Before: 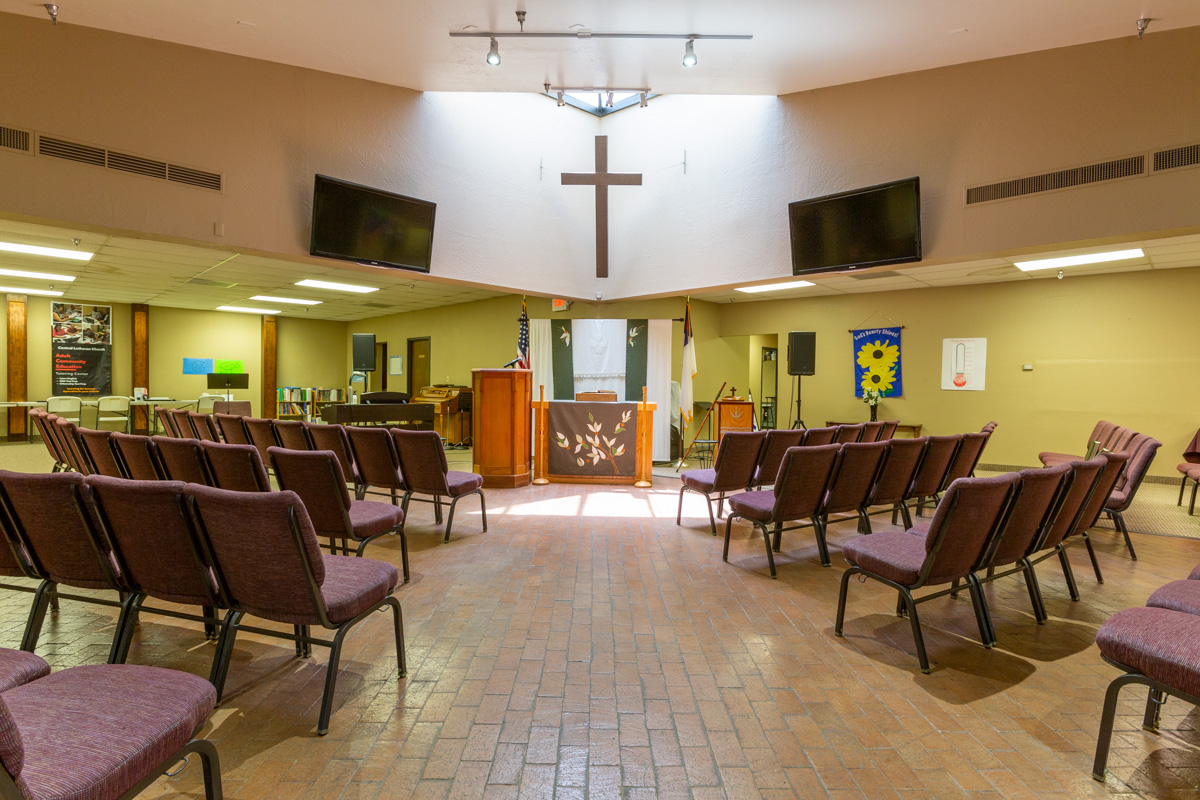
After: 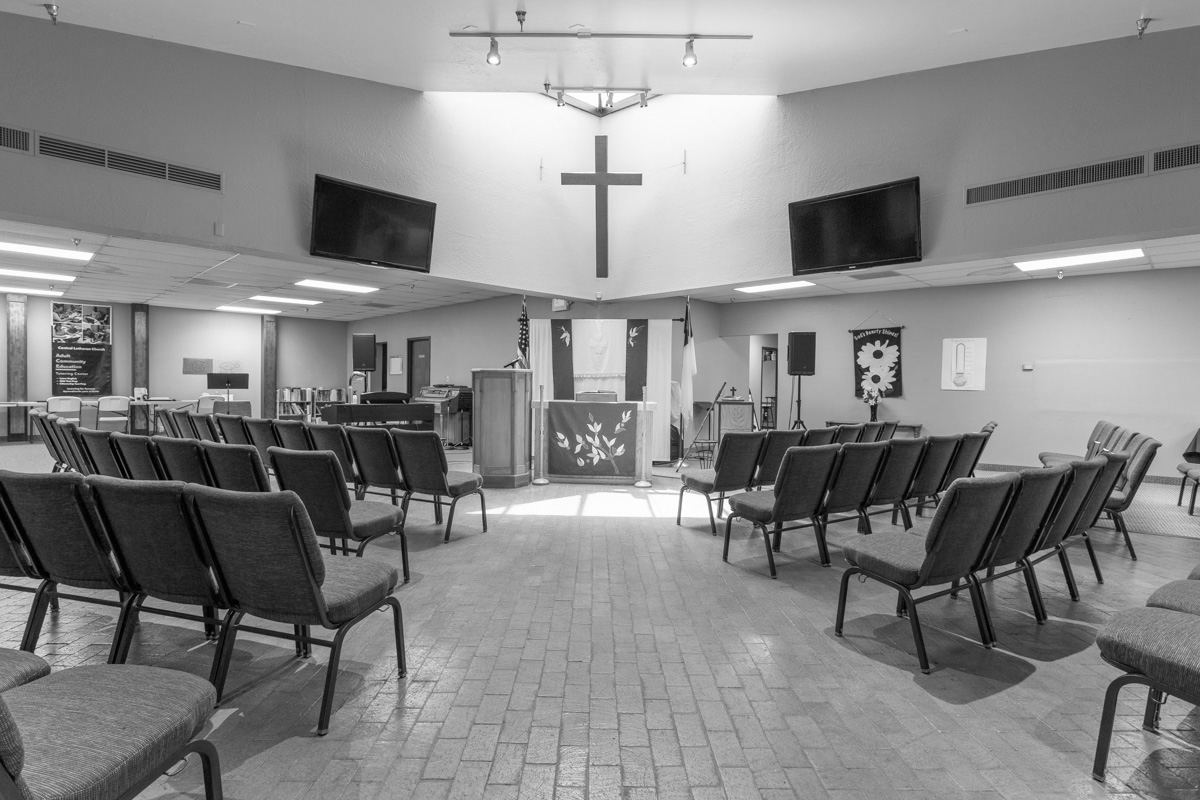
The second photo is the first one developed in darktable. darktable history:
color calibration: output gray [0.714, 0.278, 0, 0], illuminant same as pipeline (D50), adaptation none (bypass)
